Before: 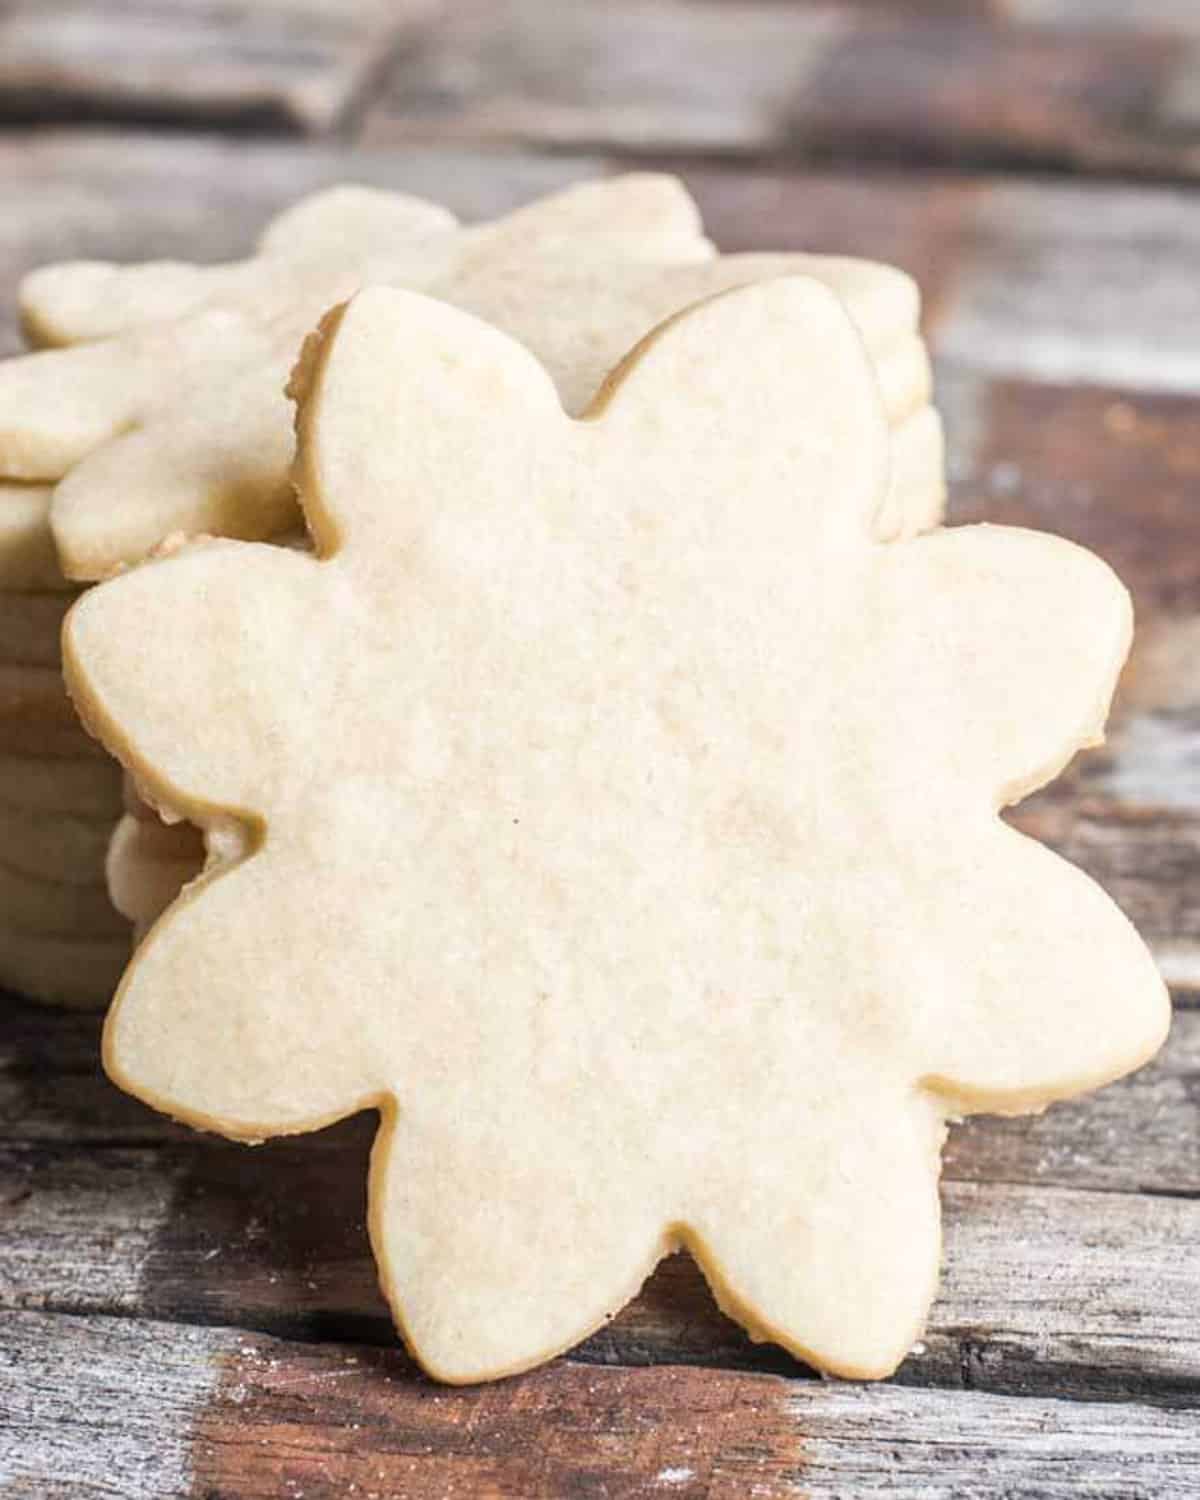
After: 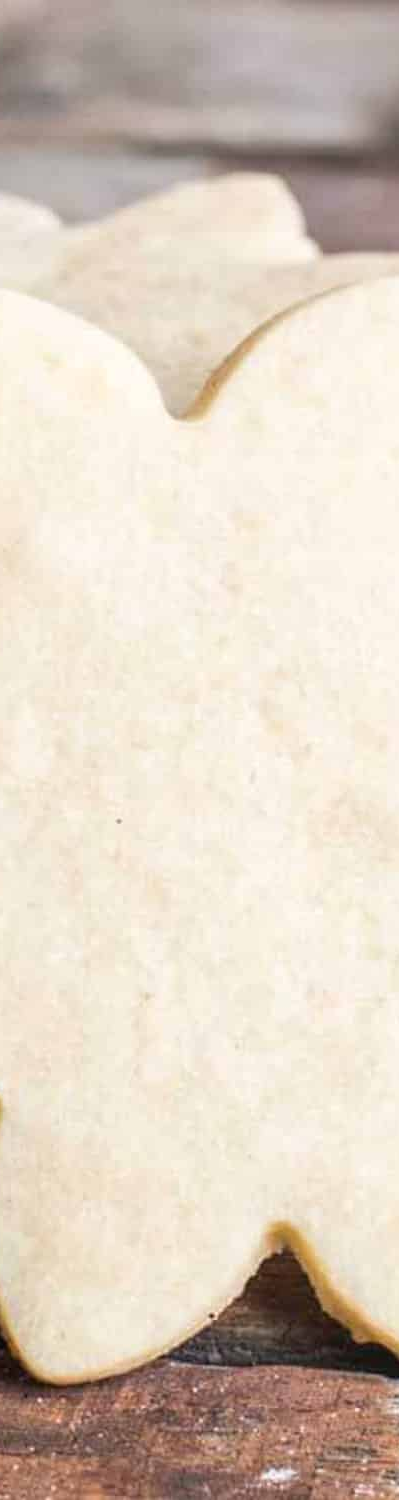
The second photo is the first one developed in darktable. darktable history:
crop: left 33.085%, right 33.66%
